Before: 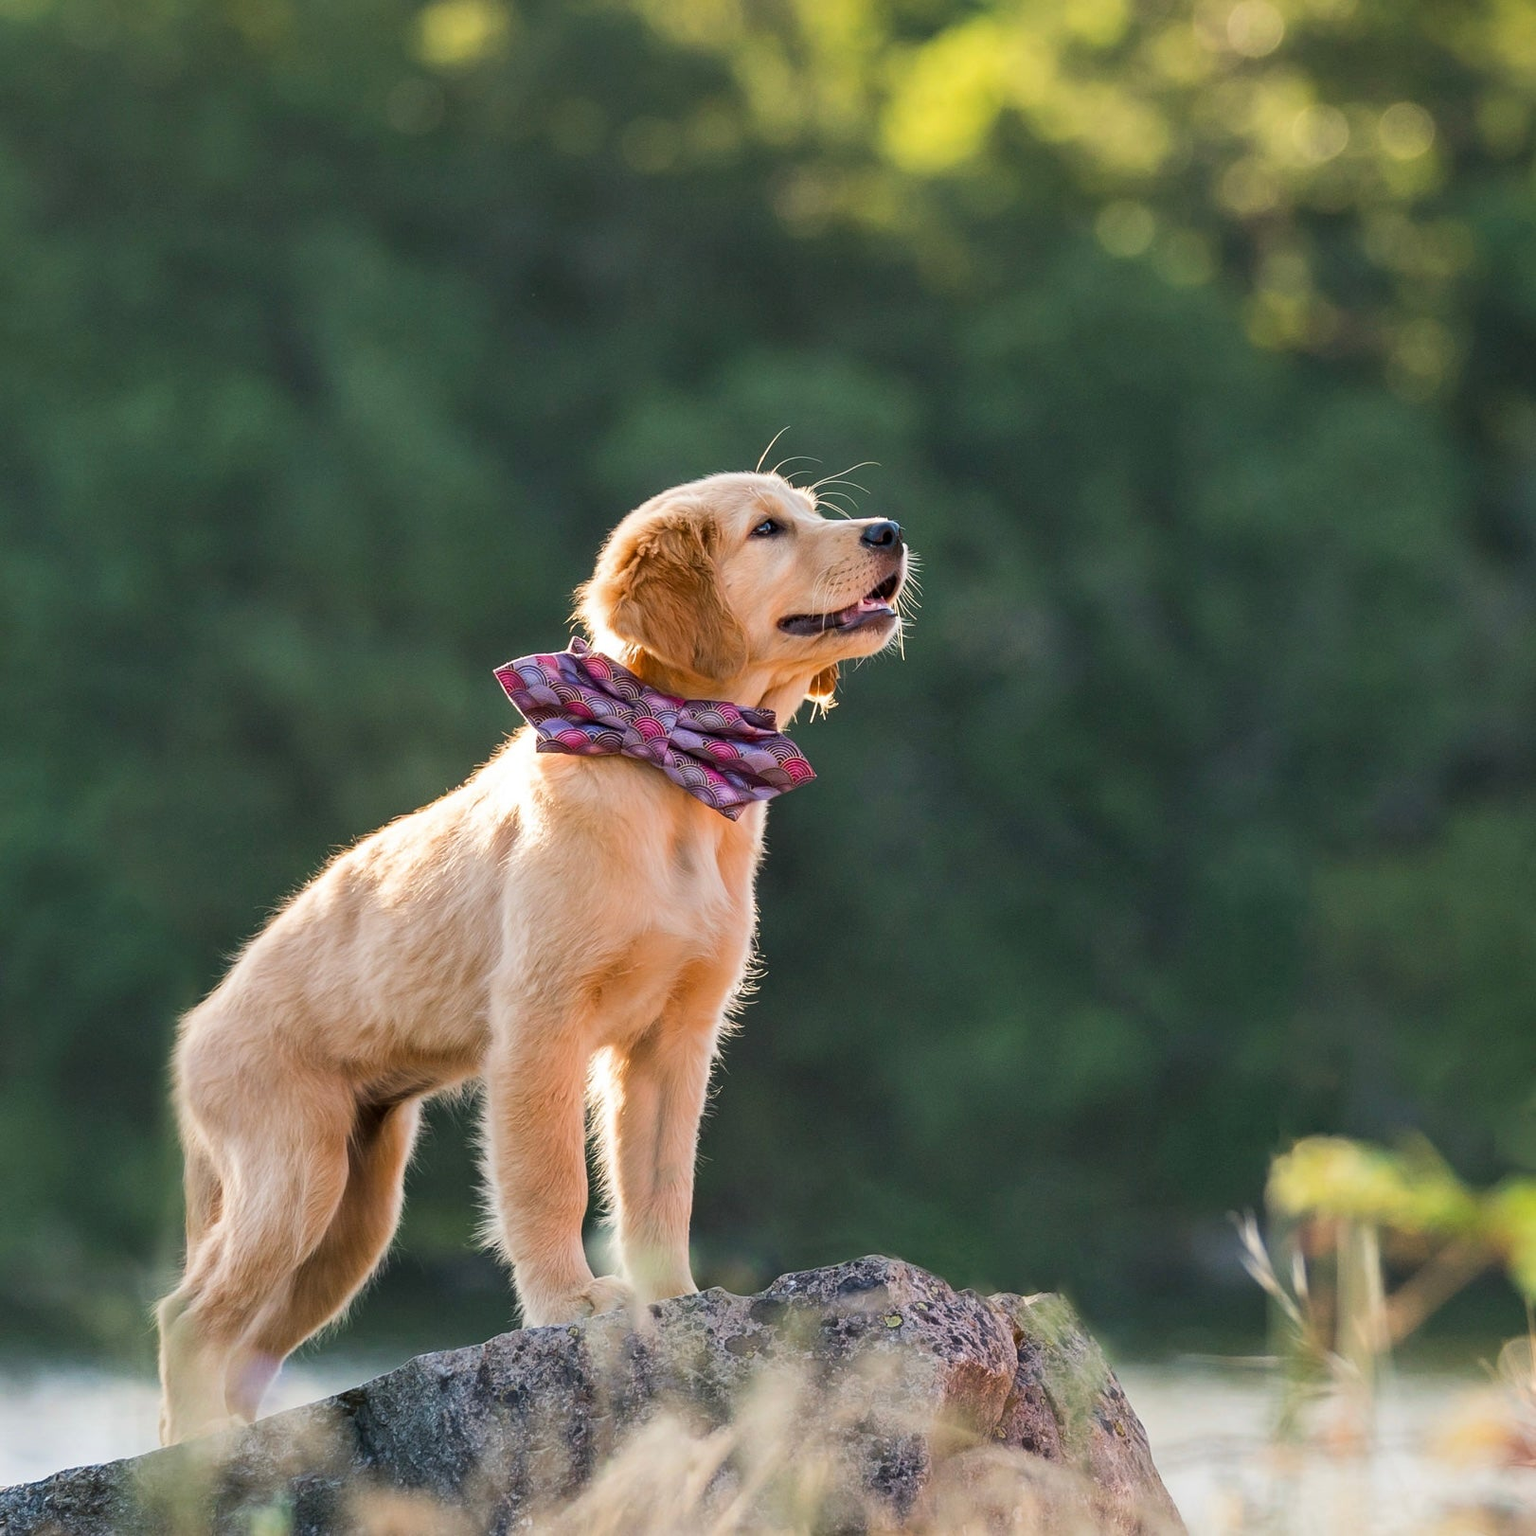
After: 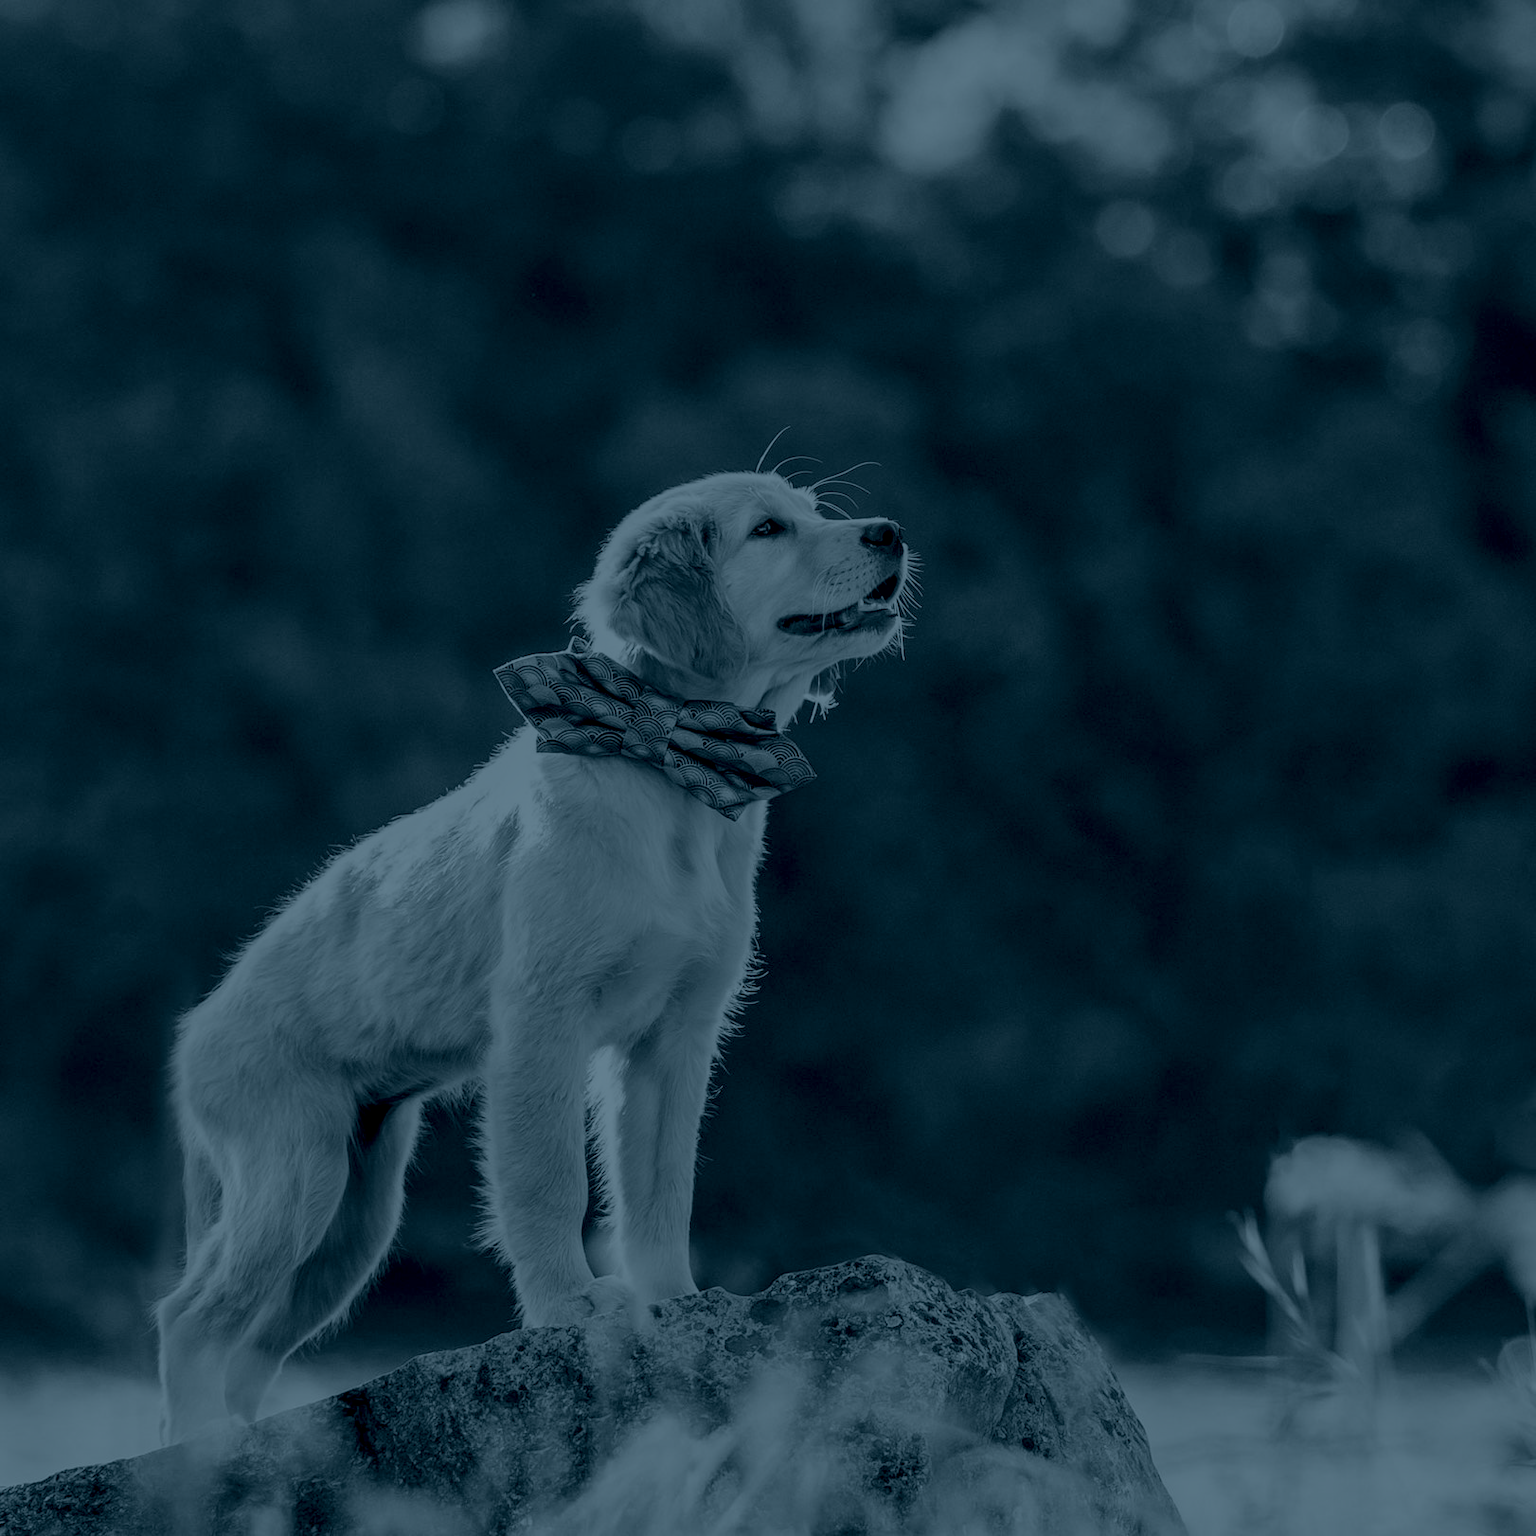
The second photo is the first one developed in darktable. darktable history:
local contrast: on, module defaults
exposure: black level correction 0.007, exposure 0.159 EV, compensate highlight preservation false
filmic rgb: black relative exposure -8.15 EV, white relative exposure 3.76 EV, hardness 4.46
colorize: hue 194.4°, saturation 29%, source mix 61.75%, lightness 3.98%, version 1
